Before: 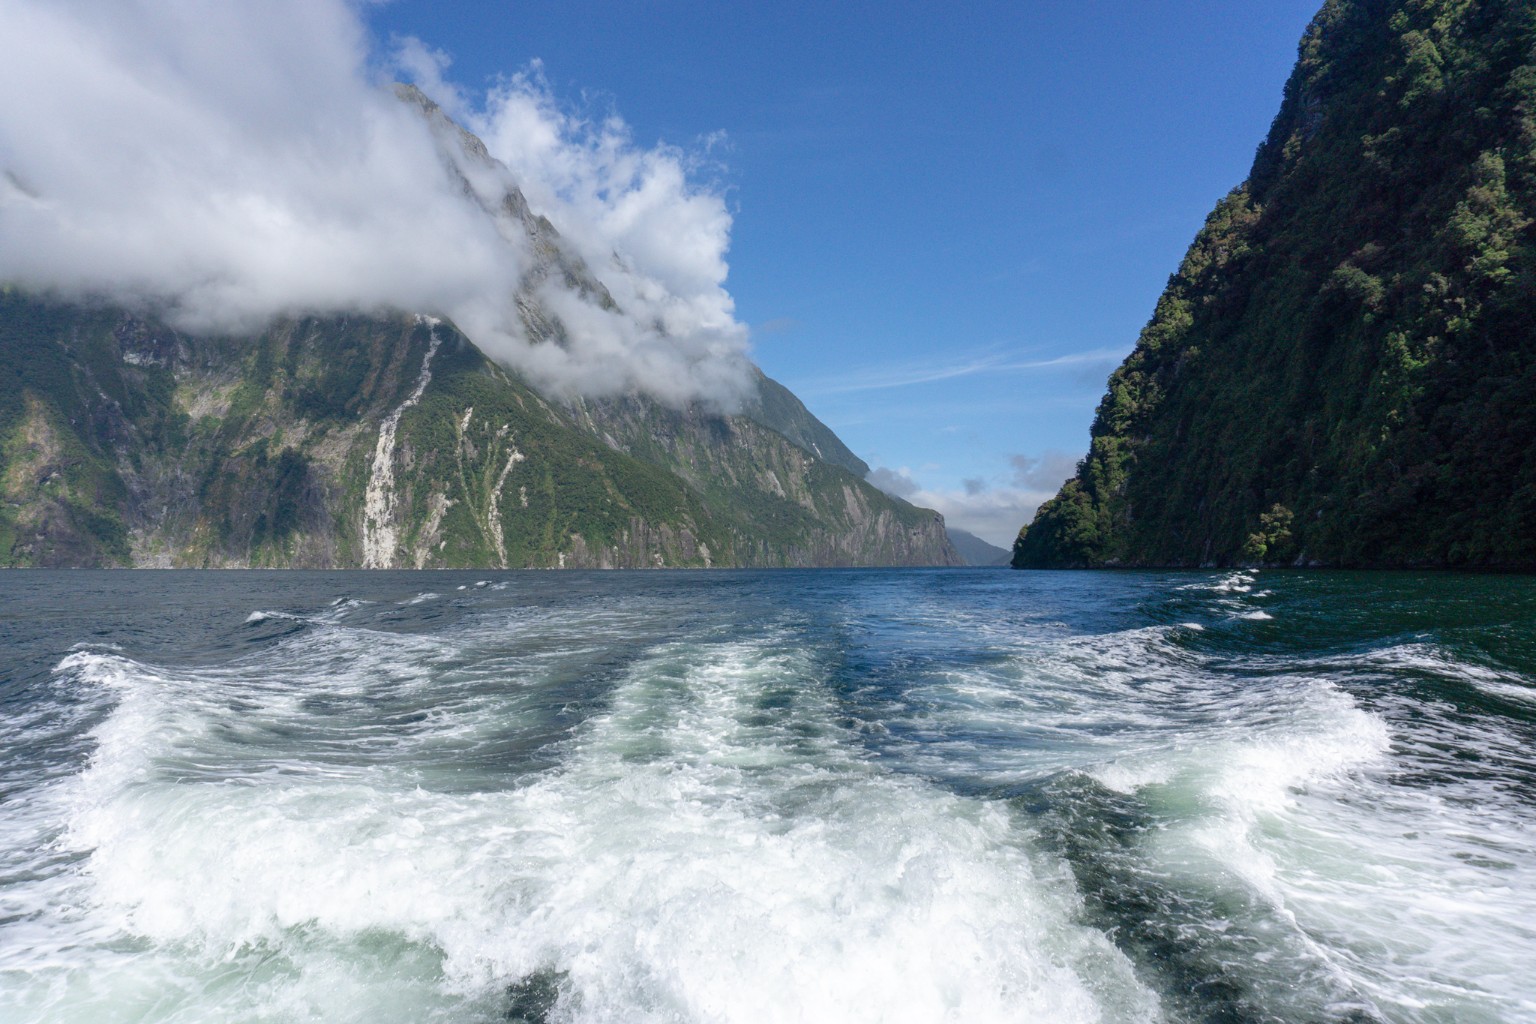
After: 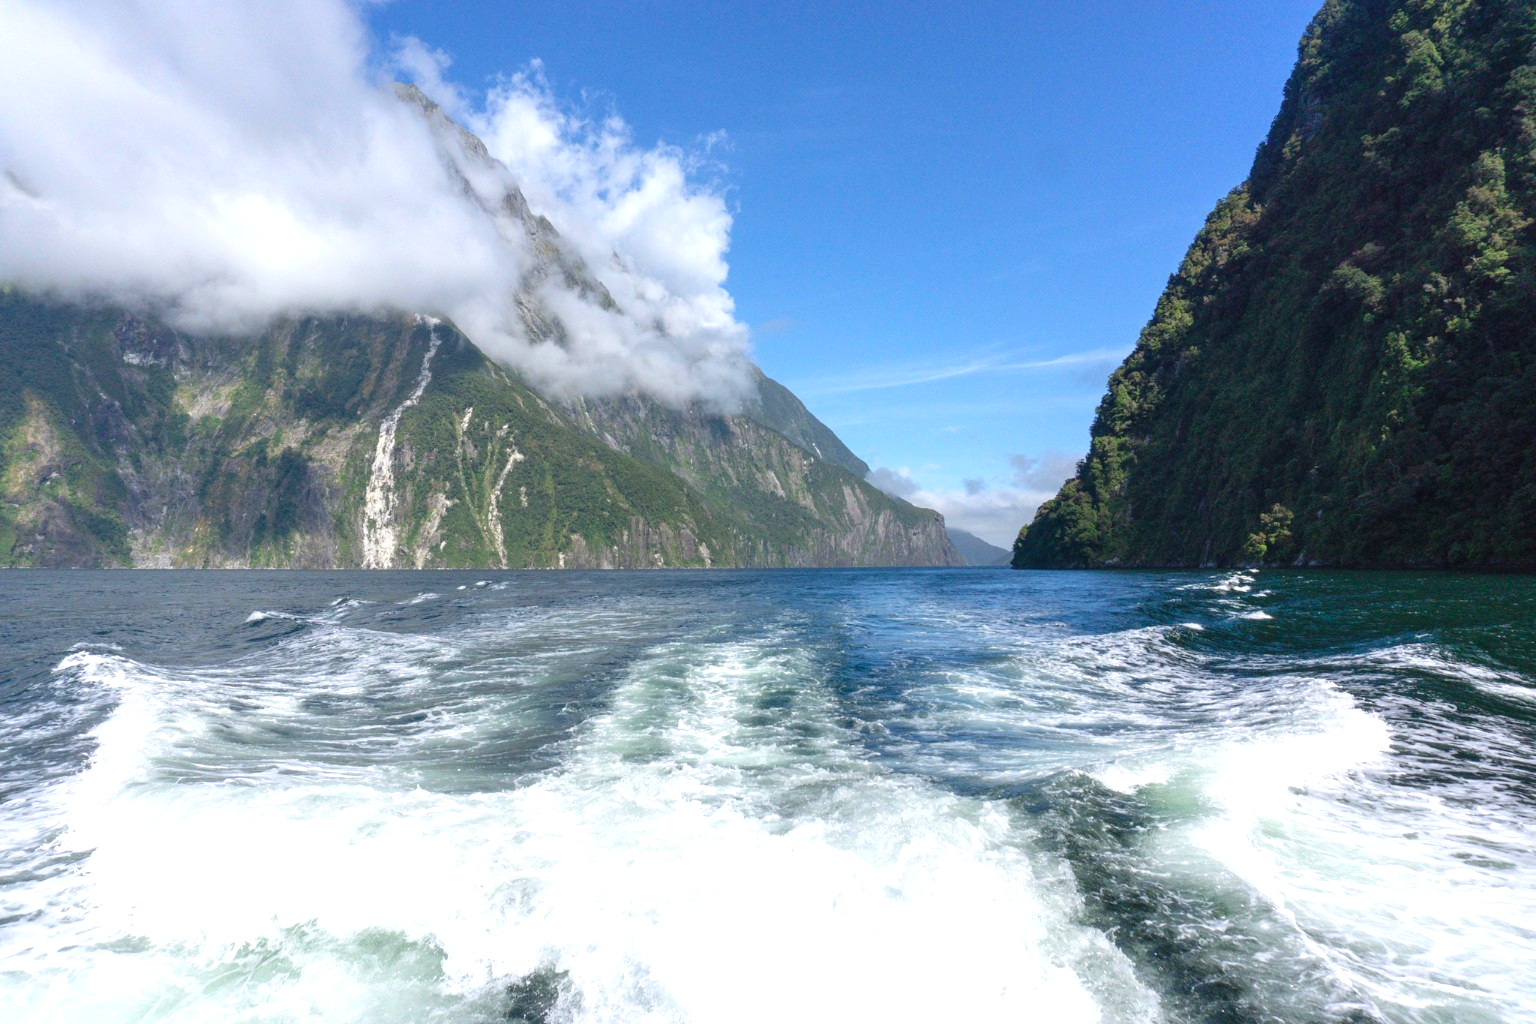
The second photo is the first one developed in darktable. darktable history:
color balance: output saturation 110%
exposure: black level correction -0.002, exposure 0.54 EV, compensate highlight preservation false
